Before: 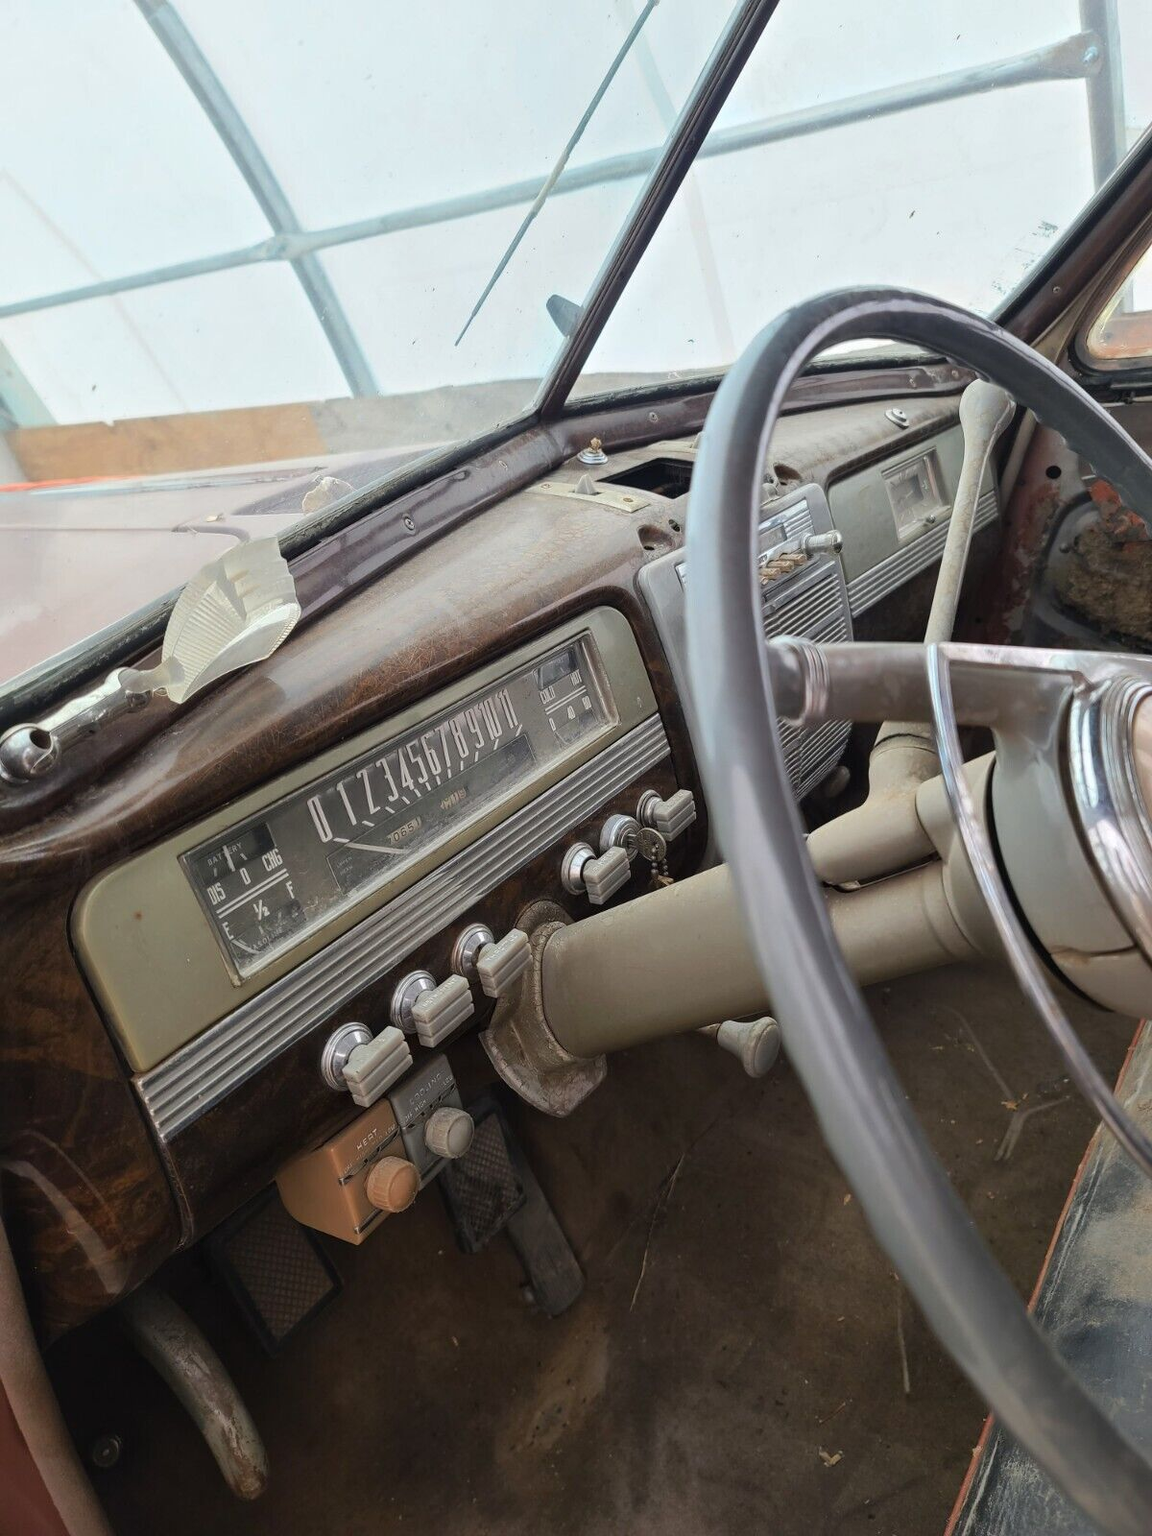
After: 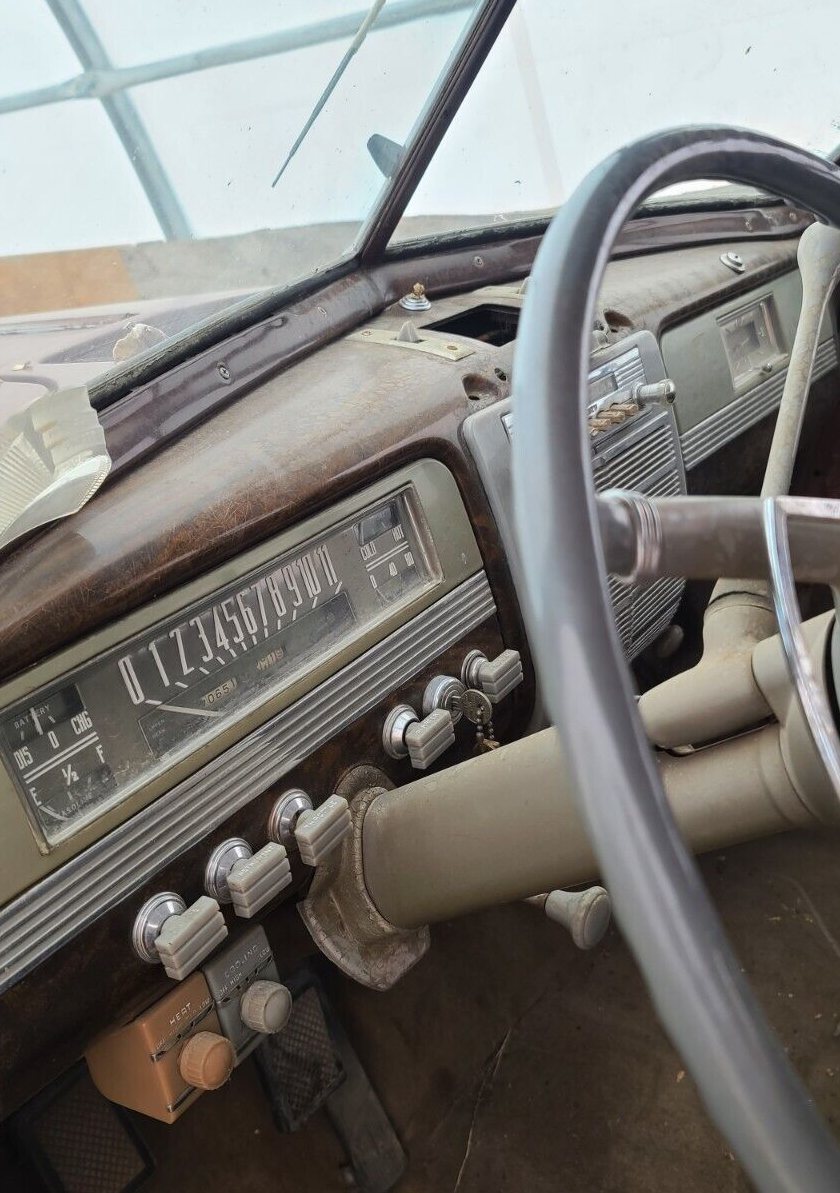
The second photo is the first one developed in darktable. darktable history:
crop and rotate: left 16.898%, top 10.819%, right 13.038%, bottom 14.616%
